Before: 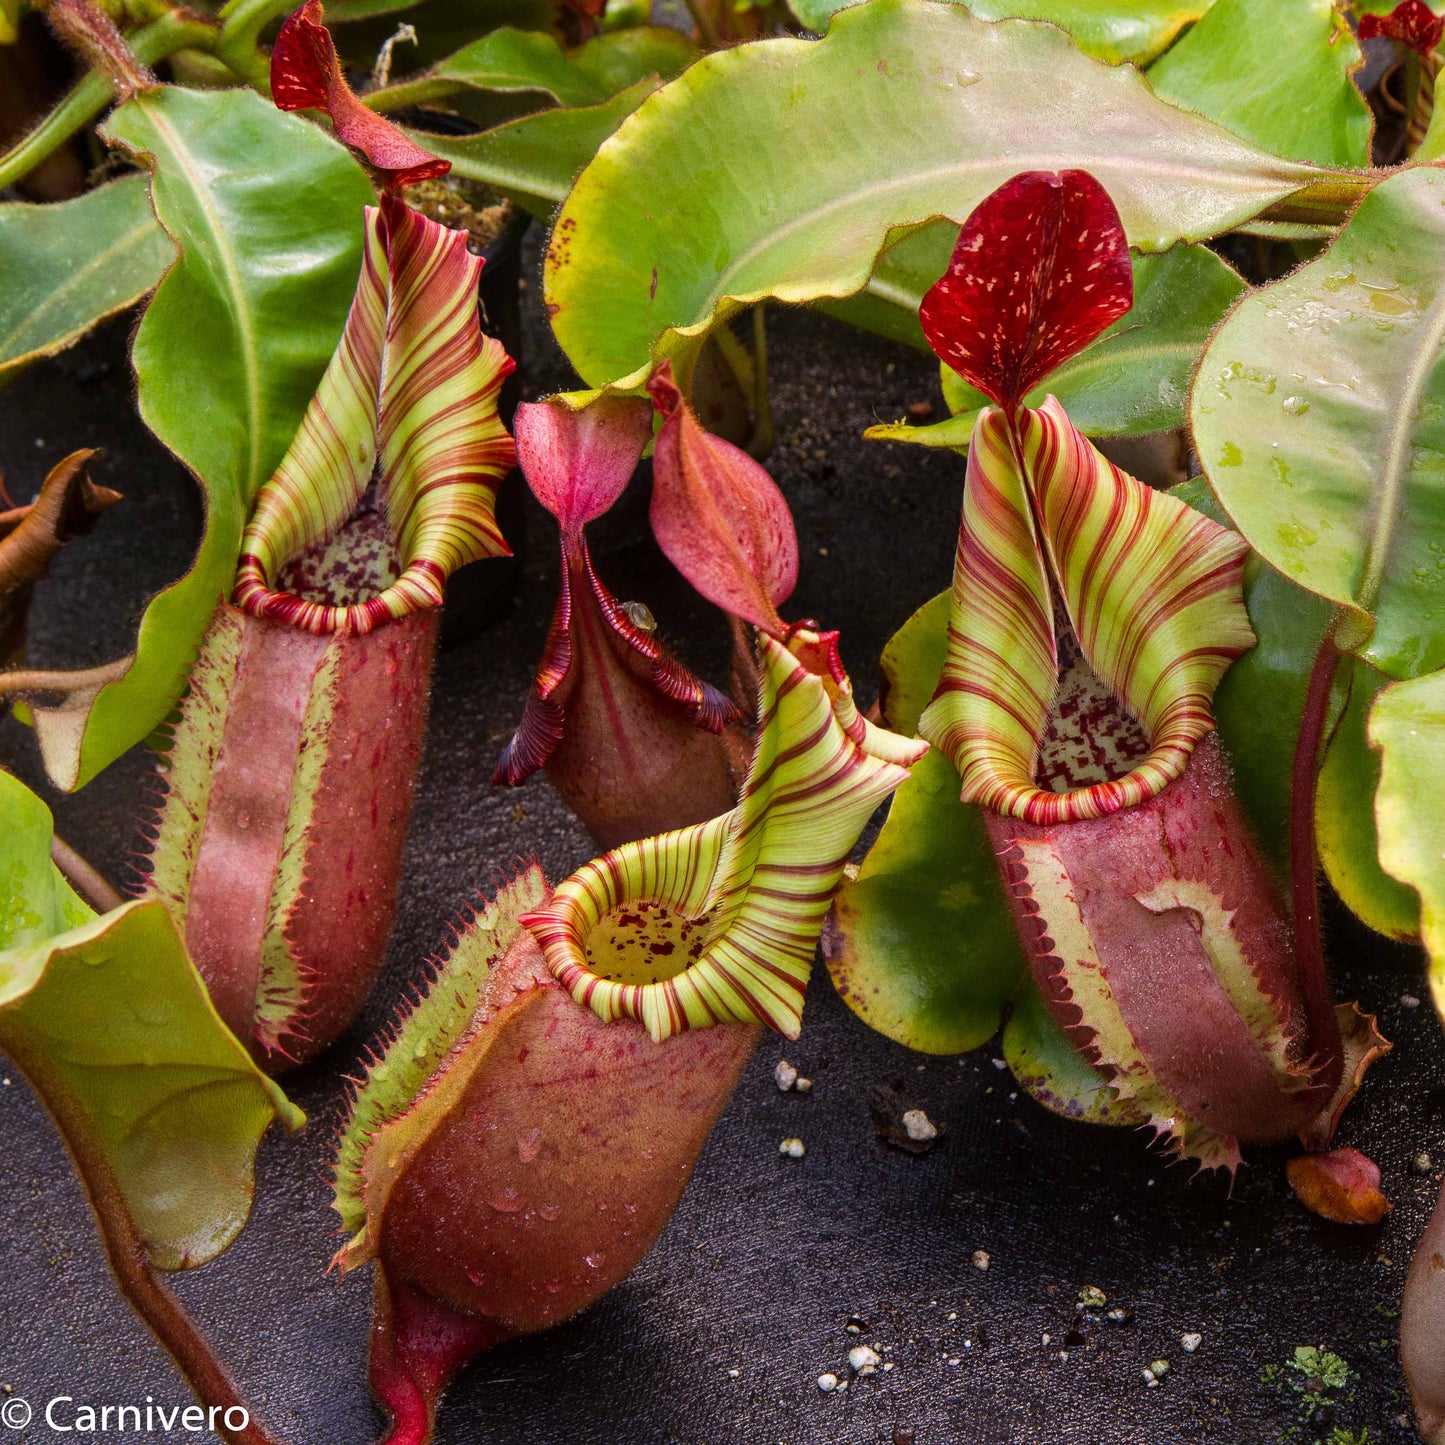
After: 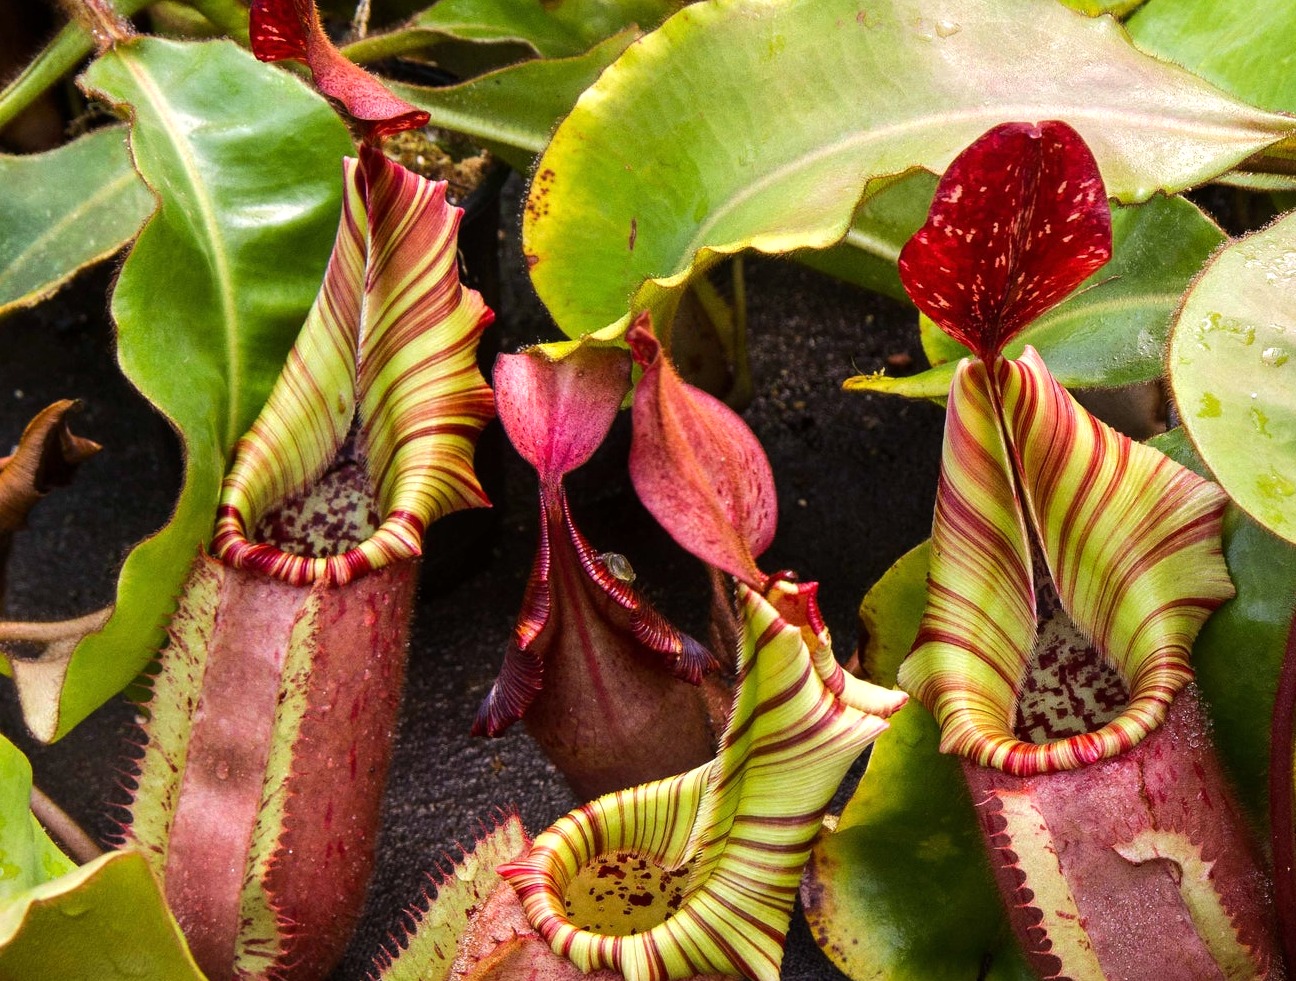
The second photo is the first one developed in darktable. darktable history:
crop: left 1.509%, top 3.452%, right 7.696%, bottom 28.452%
tone equalizer: -8 EV -0.417 EV, -7 EV -0.389 EV, -6 EV -0.333 EV, -5 EV -0.222 EV, -3 EV 0.222 EV, -2 EV 0.333 EV, -1 EV 0.389 EV, +0 EV 0.417 EV, edges refinement/feathering 500, mask exposure compensation -1.25 EV, preserve details no
